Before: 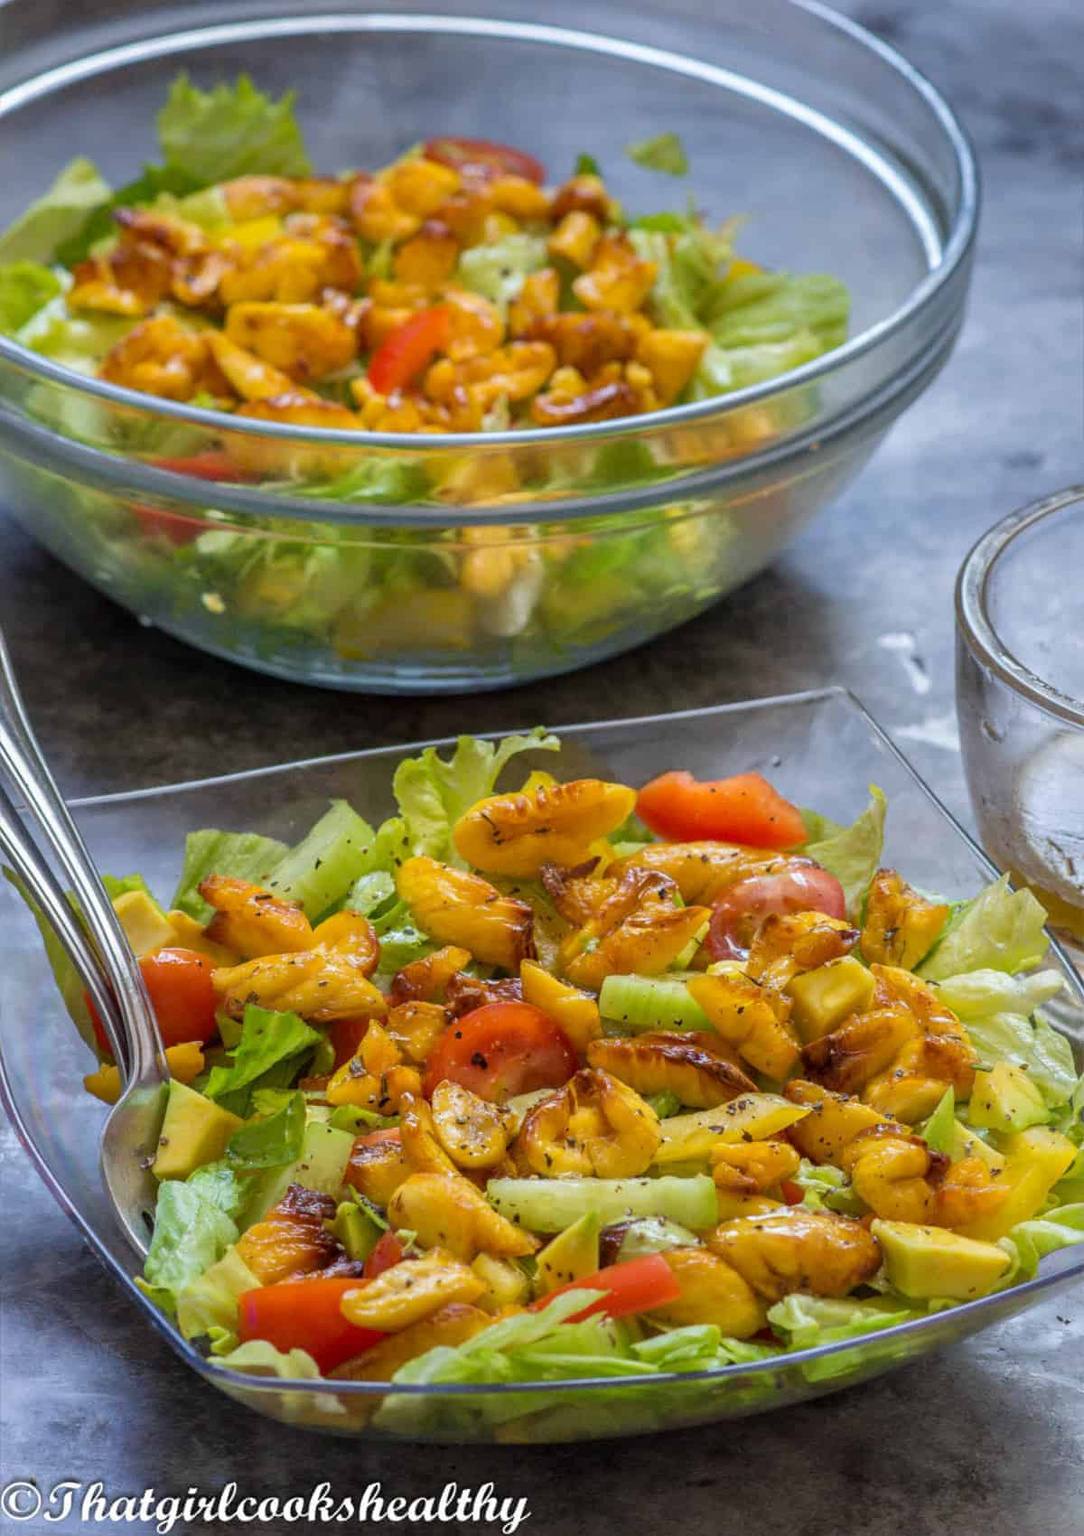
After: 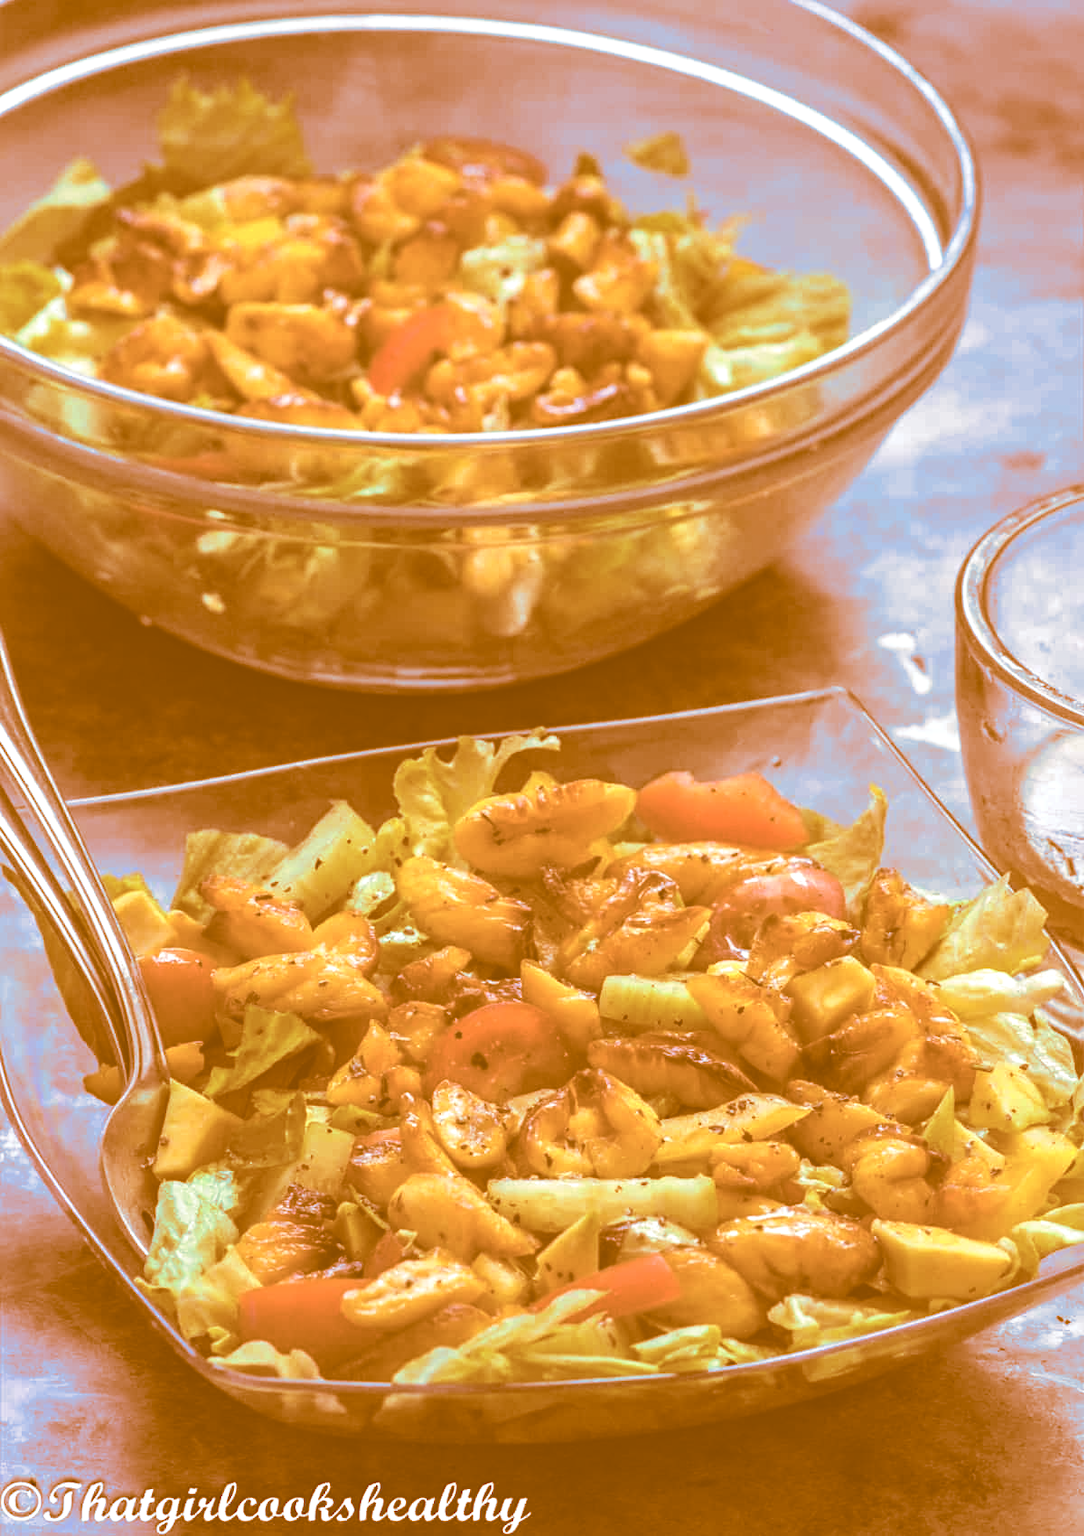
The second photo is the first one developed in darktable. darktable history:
haze removal: compatibility mode true, adaptive false
split-toning: shadows › hue 26°, shadows › saturation 0.92, highlights › hue 40°, highlights › saturation 0.92, balance -63, compress 0%
exposure: black level correction -0.071, exposure 0.5 EV, compensate highlight preservation false
